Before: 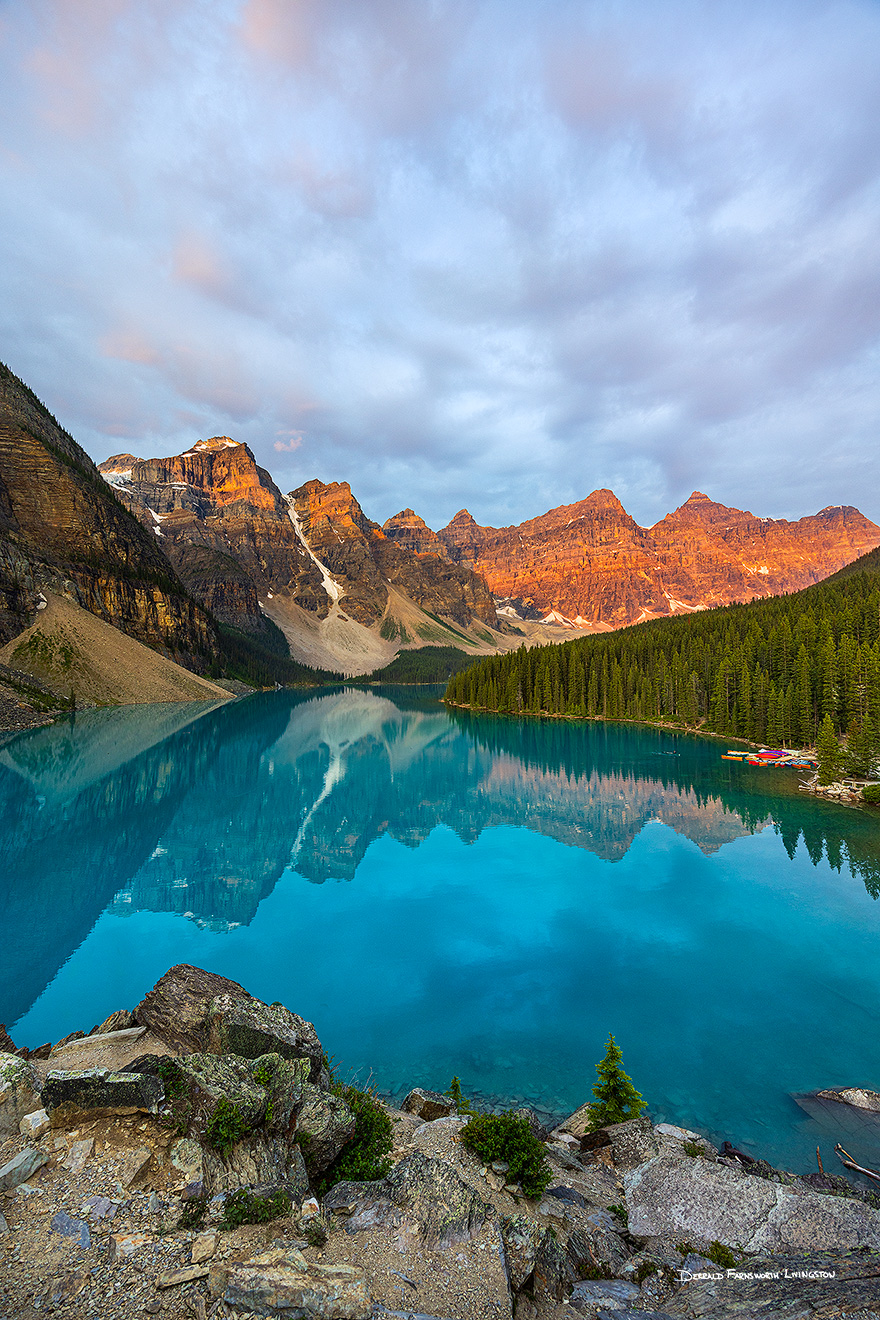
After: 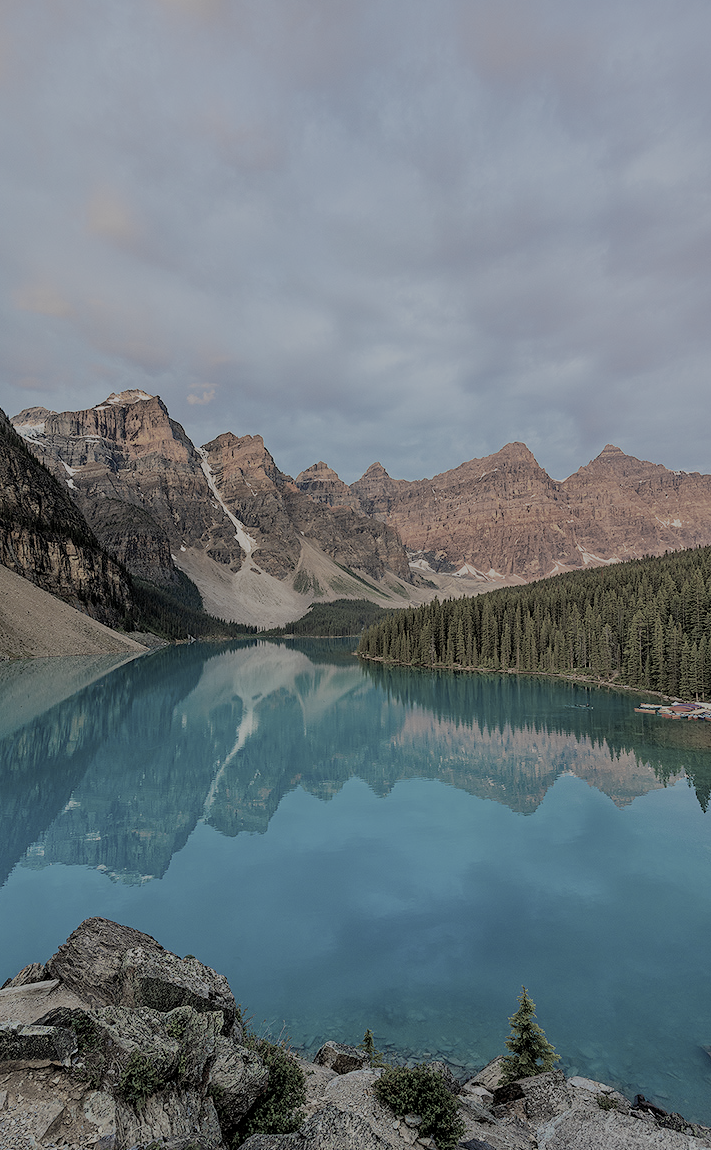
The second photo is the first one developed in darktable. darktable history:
crop: left 9.905%, top 3.566%, right 9.192%, bottom 9.289%
color zones: curves: ch1 [(0.238, 0.163) (0.476, 0.2) (0.733, 0.322) (0.848, 0.134)]
filmic rgb: black relative exposure -7.03 EV, white relative exposure 6.04 EV, target black luminance 0%, hardness 2.74, latitude 61.52%, contrast 0.688, highlights saturation mix 10.61%, shadows ↔ highlights balance -0.113%
